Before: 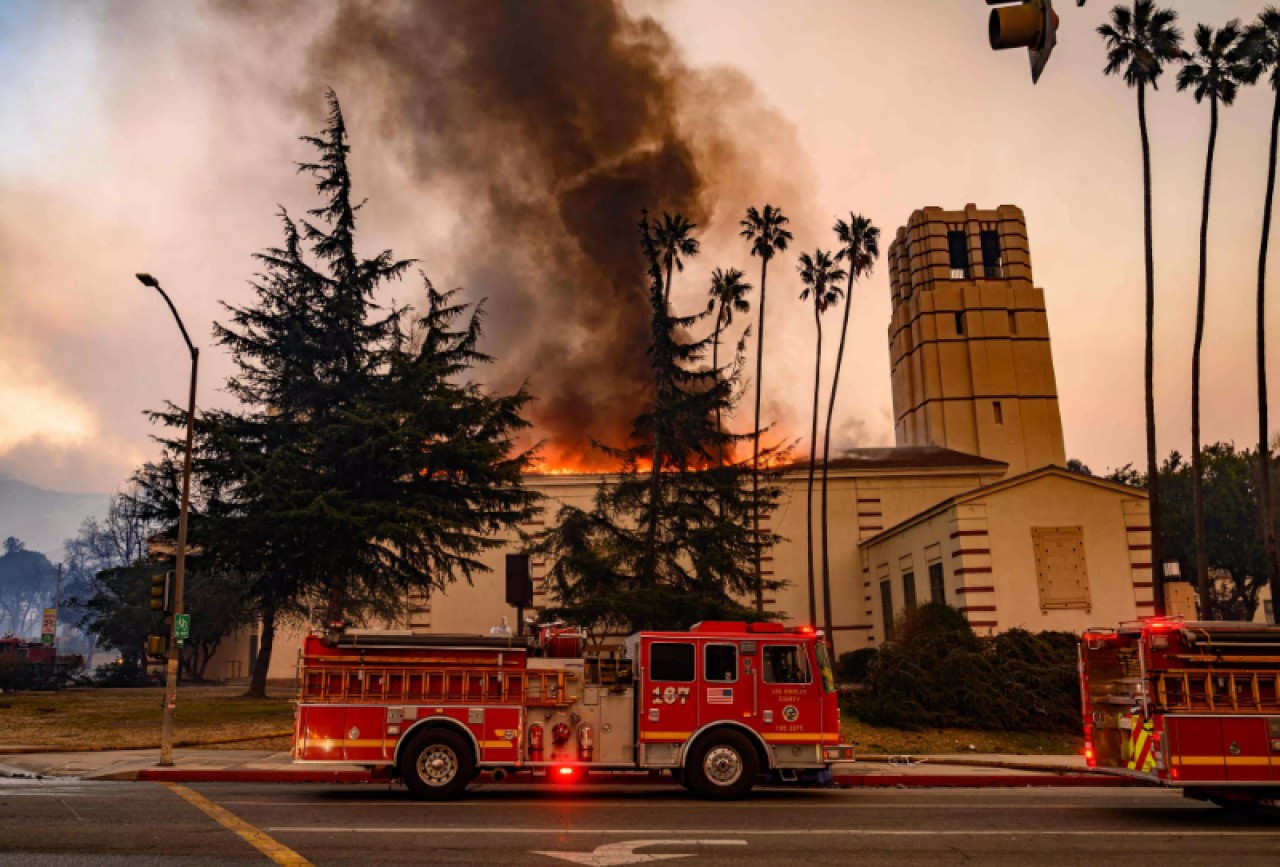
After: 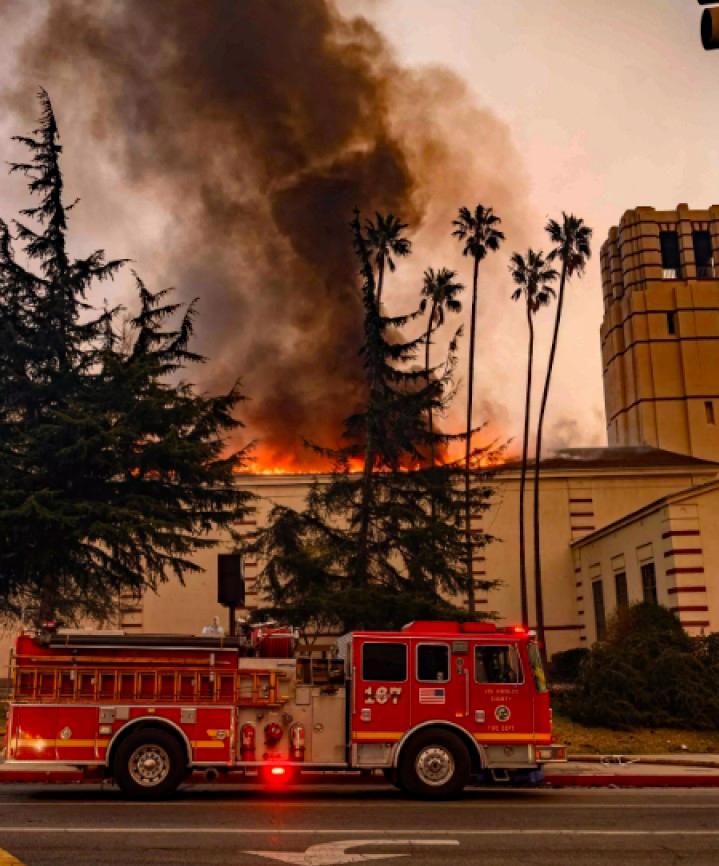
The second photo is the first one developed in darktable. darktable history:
vibrance: on, module defaults
haze removal: compatibility mode true, adaptive false
crop and rotate: left 22.516%, right 21.234%
